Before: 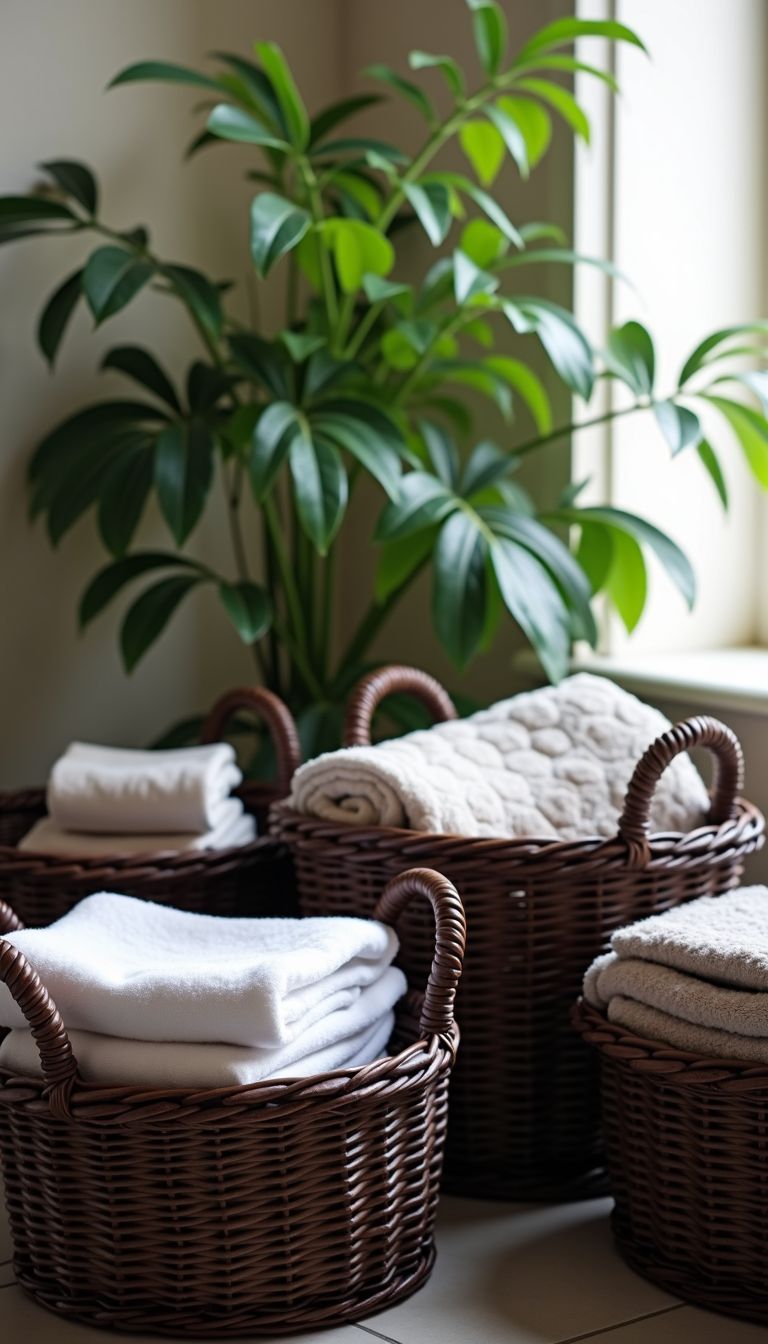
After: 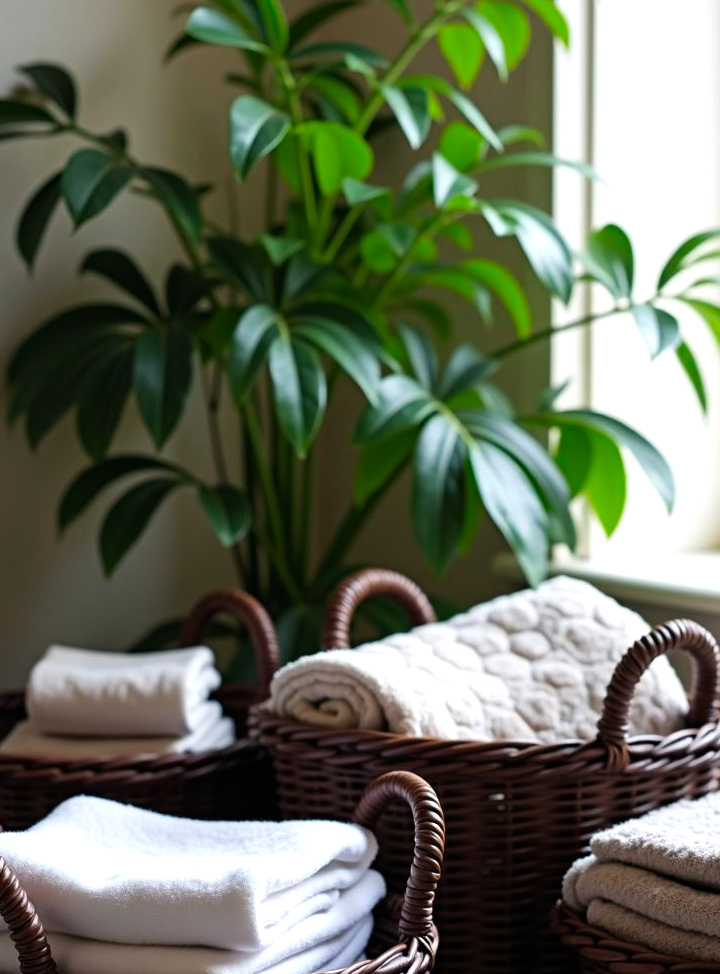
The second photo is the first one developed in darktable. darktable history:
color balance: contrast 10%
crop: left 2.737%, top 7.287%, right 3.421%, bottom 20.179%
vibrance: vibrance 100%
